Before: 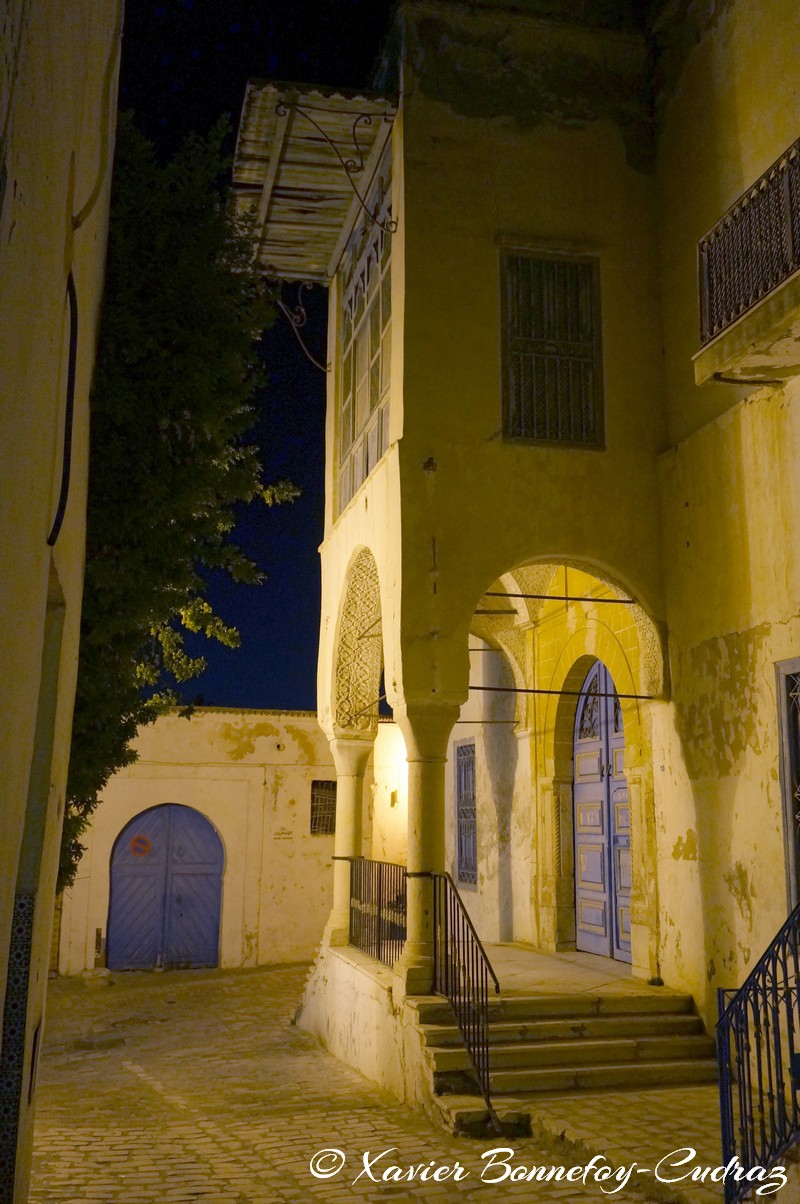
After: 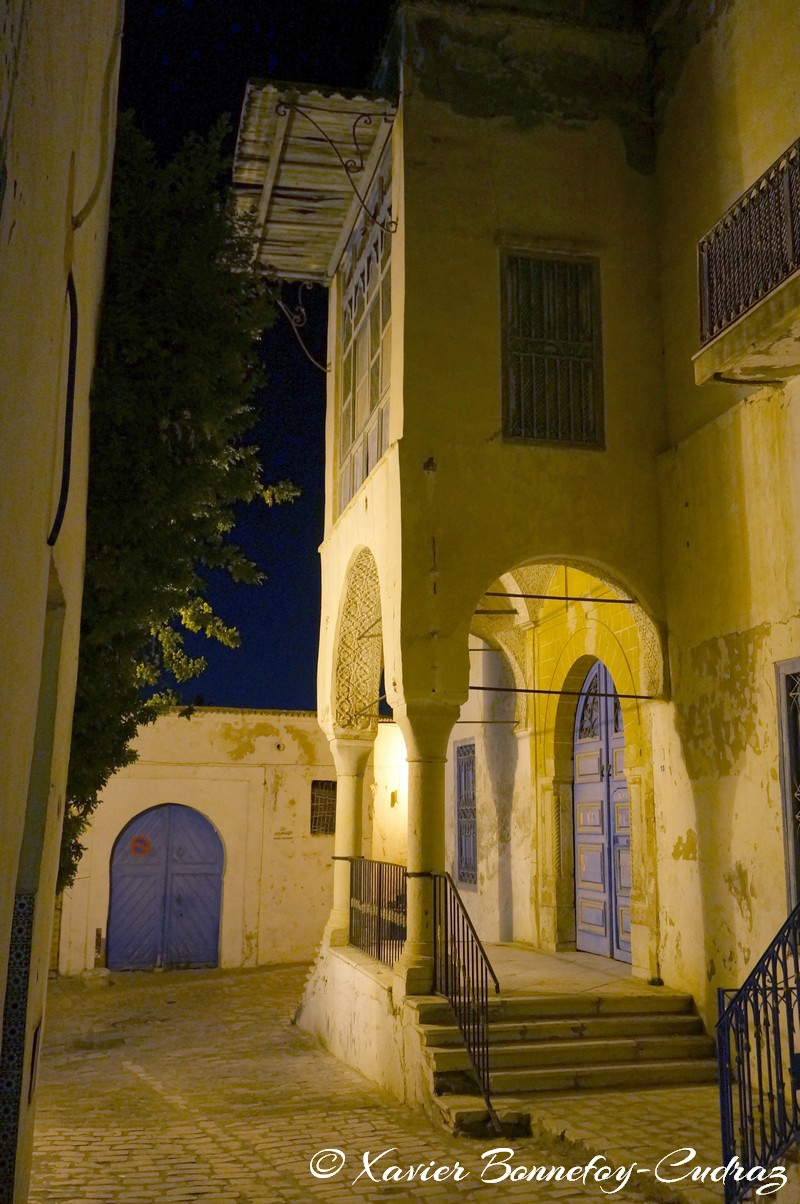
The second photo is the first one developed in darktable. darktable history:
shadows and highlights: shadows 32.67, highlights -46.82, compress 49.54%, soften with gaussian
